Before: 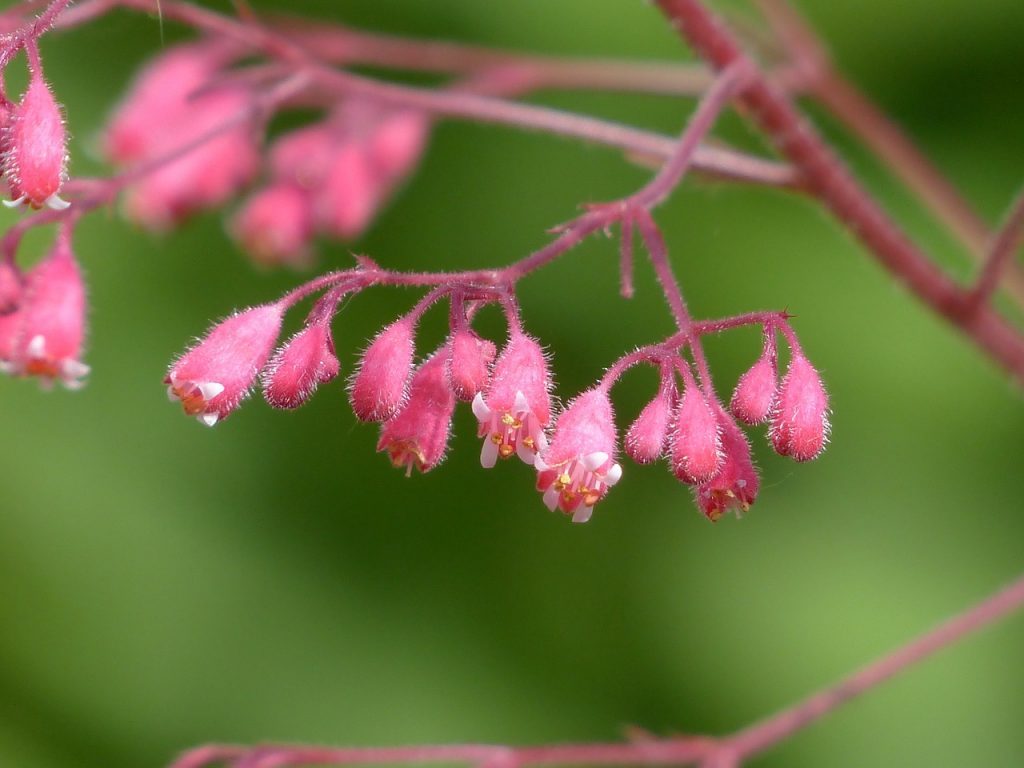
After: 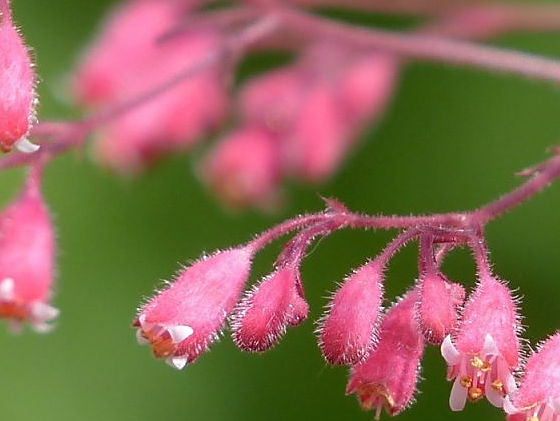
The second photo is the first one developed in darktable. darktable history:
sharpen: on, module defaults
crop and rotate: left 3.047%, top 7.509%, right 42.236%, bottom 37.598%
